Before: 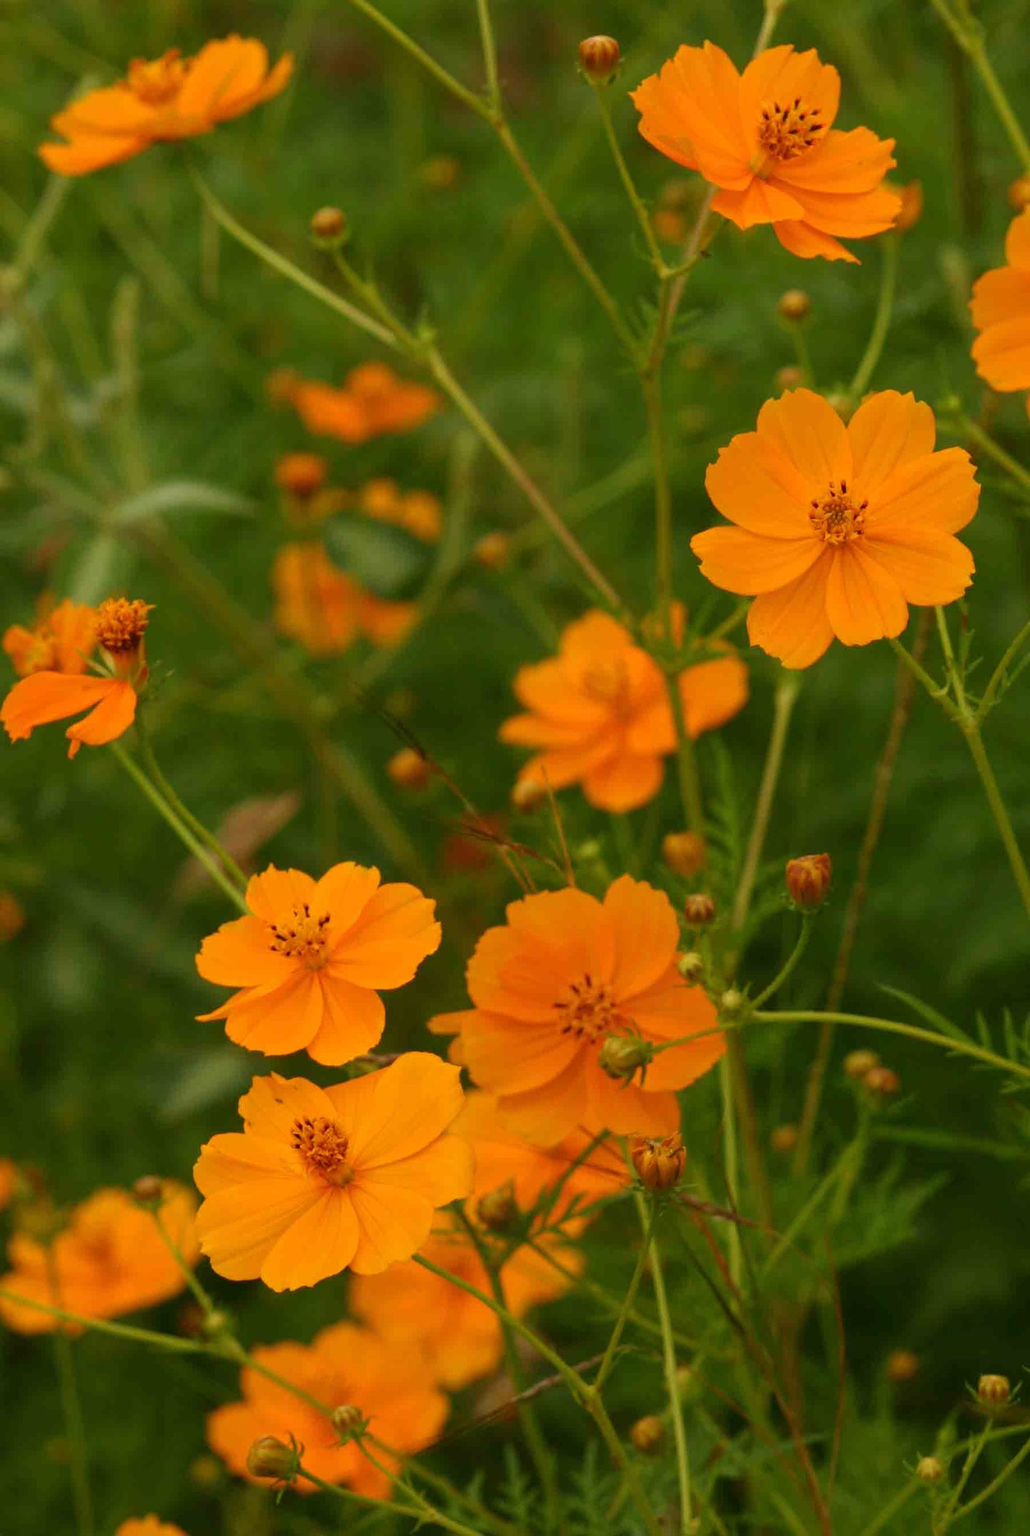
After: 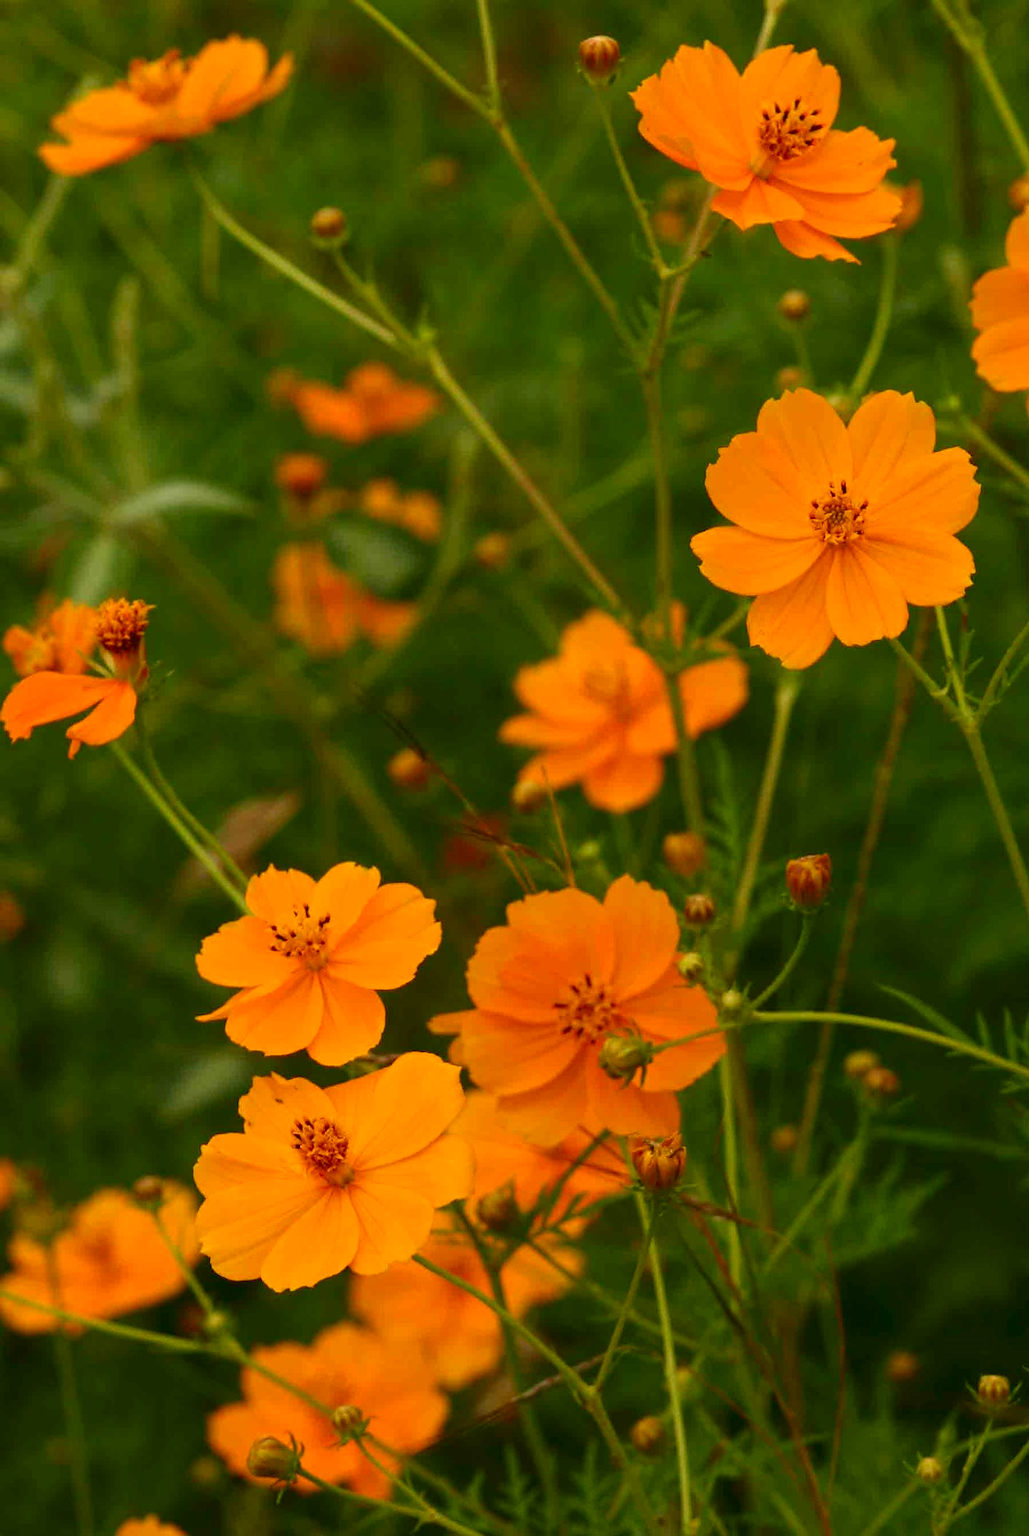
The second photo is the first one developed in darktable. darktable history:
contrast brightness saturation: contrast 0.154, brightness -0.01, saturation 0.104
sharpen: radius 1.021, threshold 1.015
